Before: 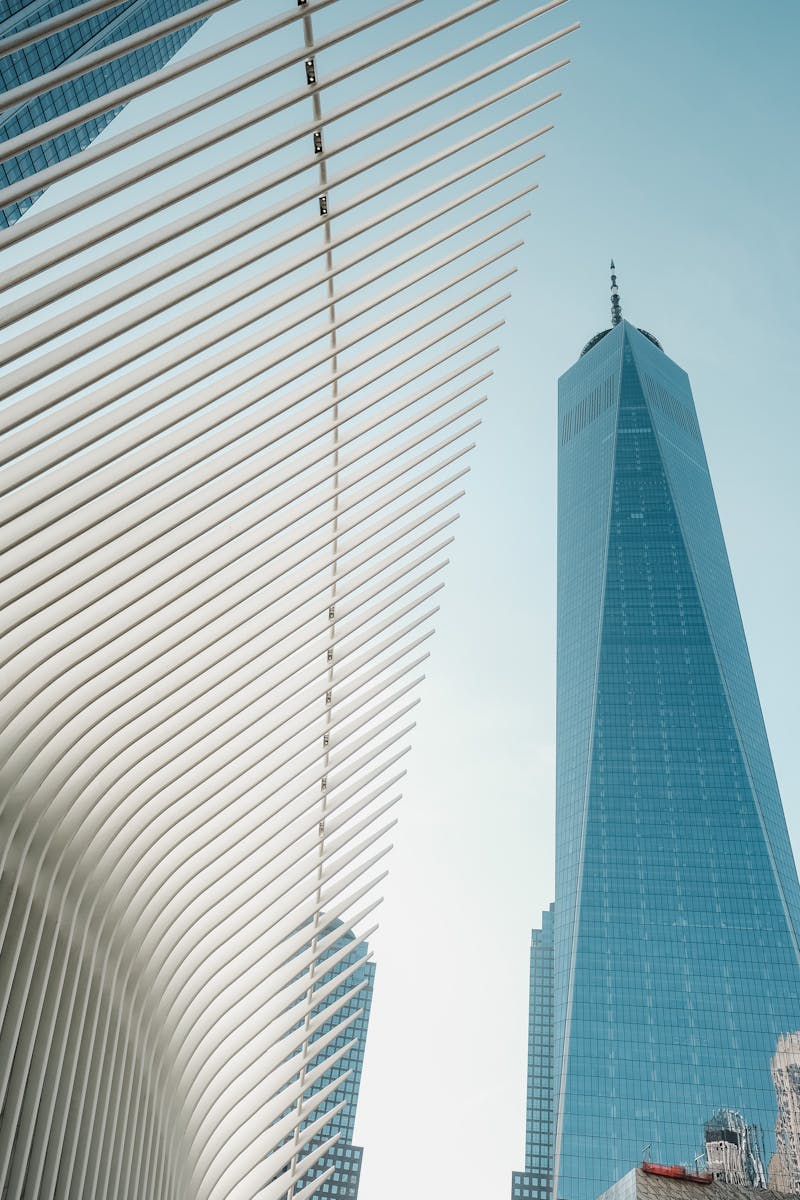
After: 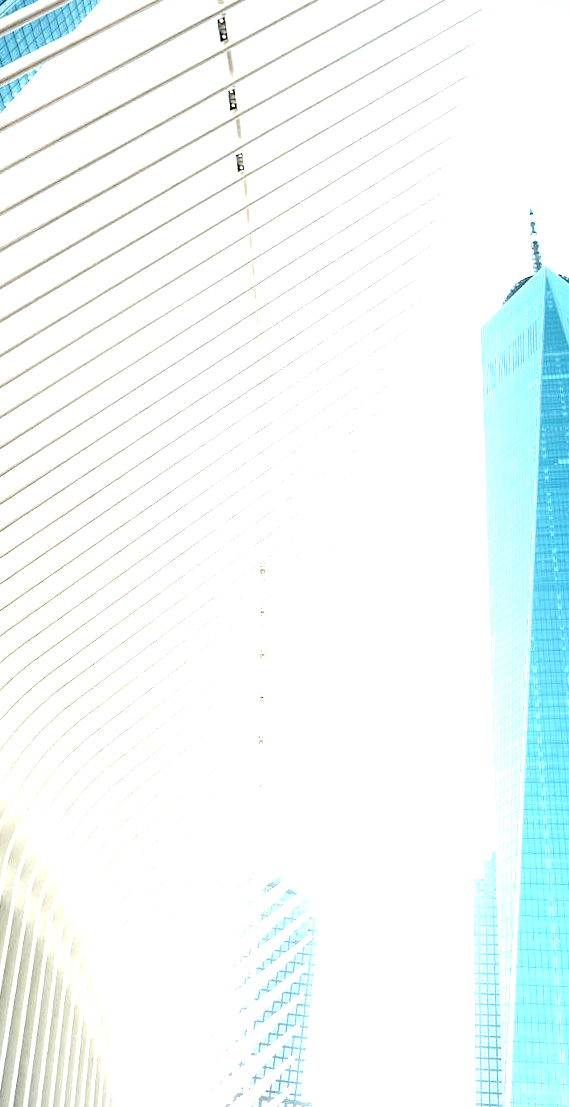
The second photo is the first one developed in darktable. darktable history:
exposure: exposure 2 EV, compensate exposure bias true, compensate highlight preservation false
rotate and perspective: rotation -2°, crop left 0.022, crop right 0.978, crop top 0.049, crop bottom 0.951
crop and rotate: left 9.061%, right 20.142%
